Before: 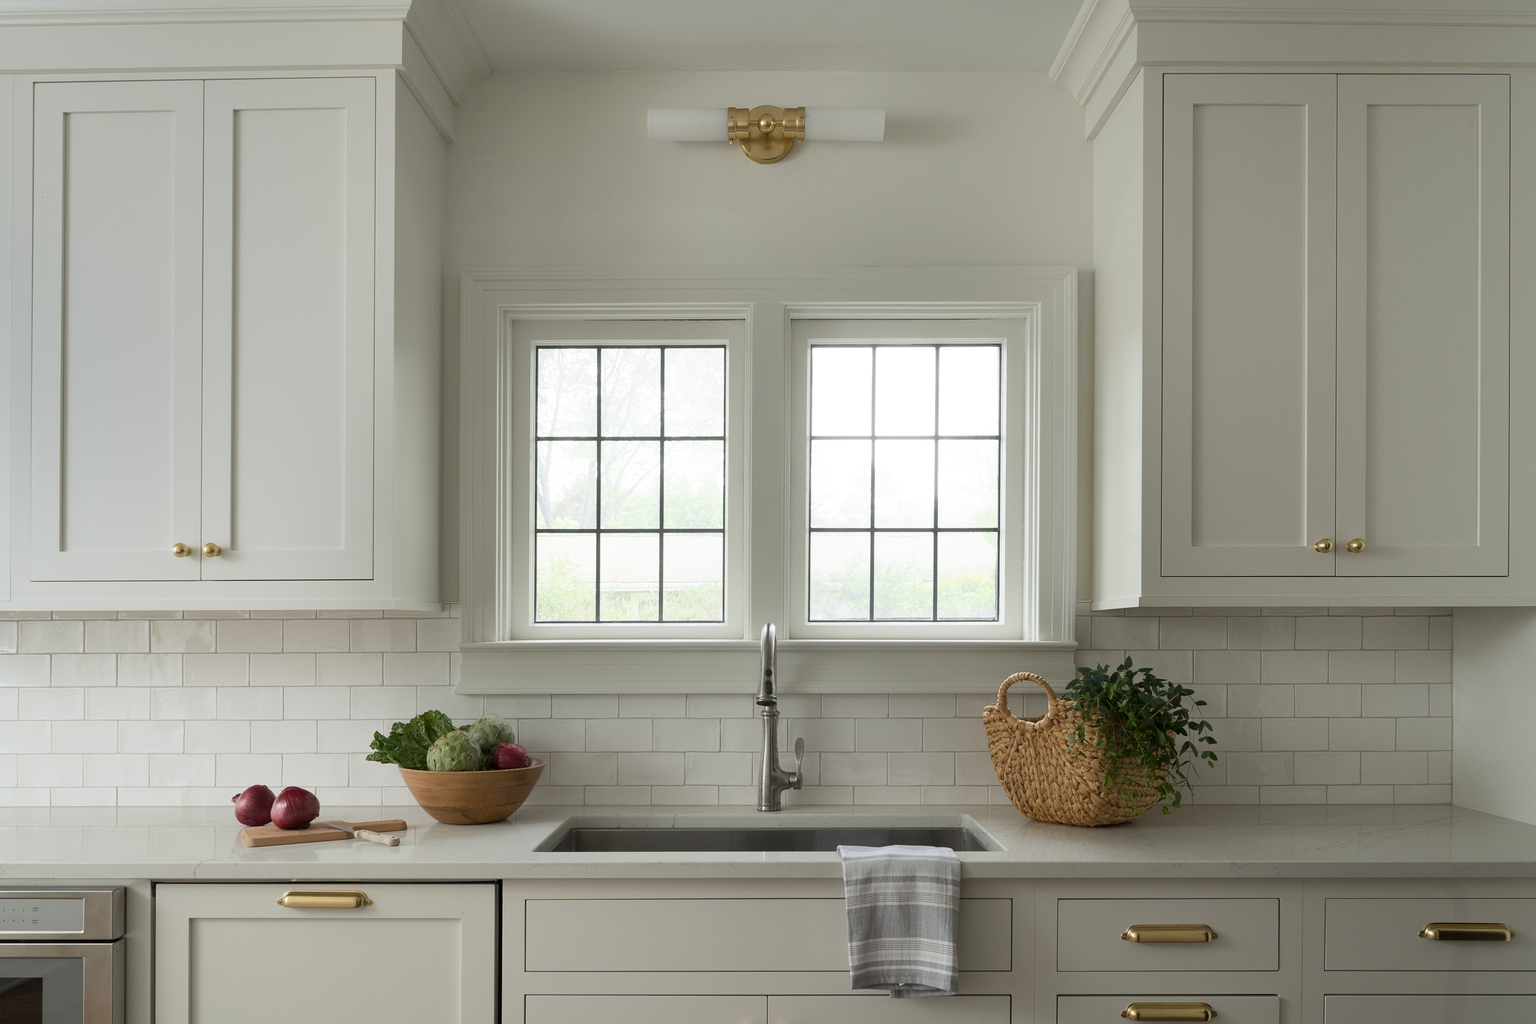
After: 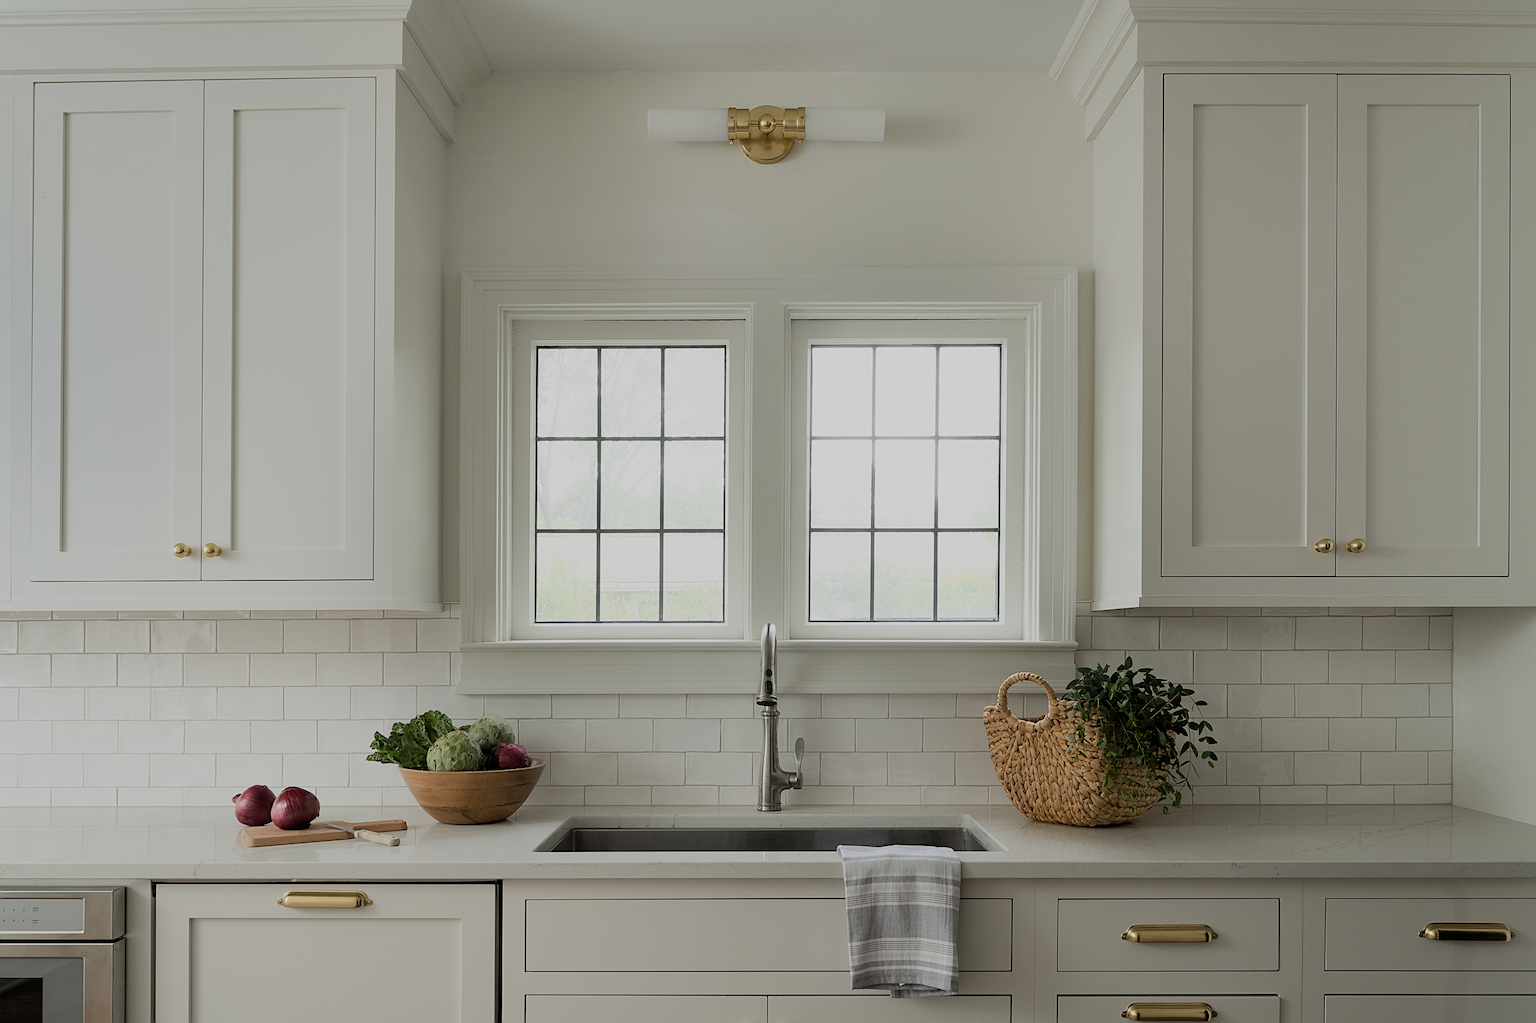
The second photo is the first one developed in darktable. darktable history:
filmic rgb: black relative exposure -7.15 EV, white relative exposure 5.34 EV, threshold 5.94 EV, hardness 3.02, enable highlight reconstruction true
sharpen: on, module defaults
